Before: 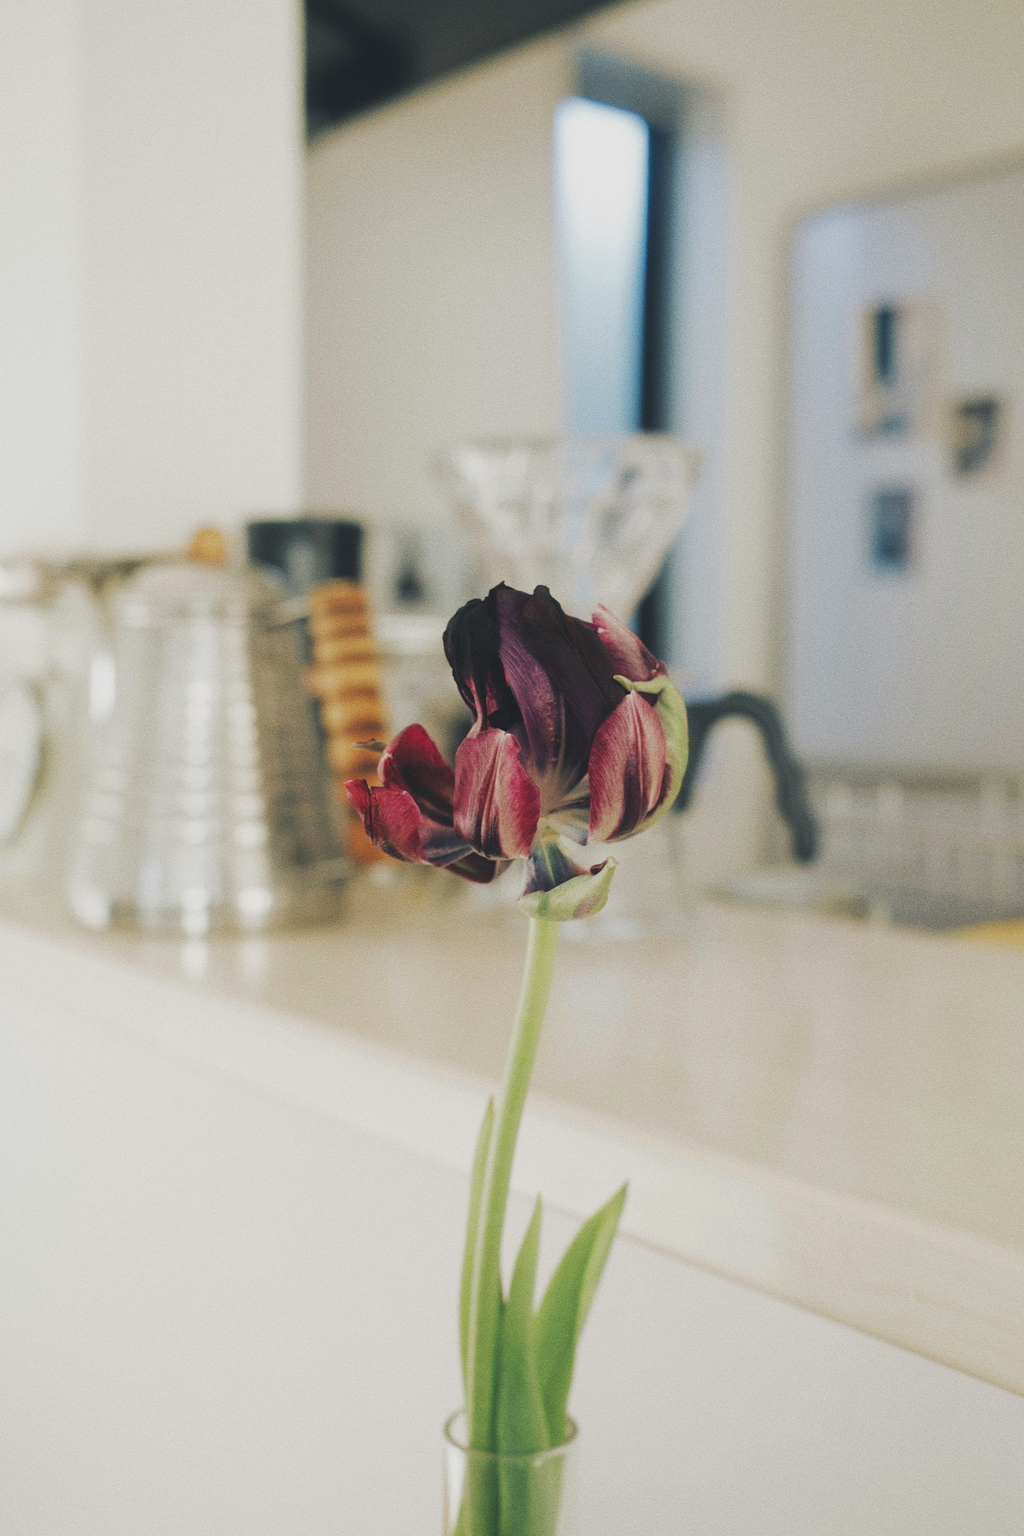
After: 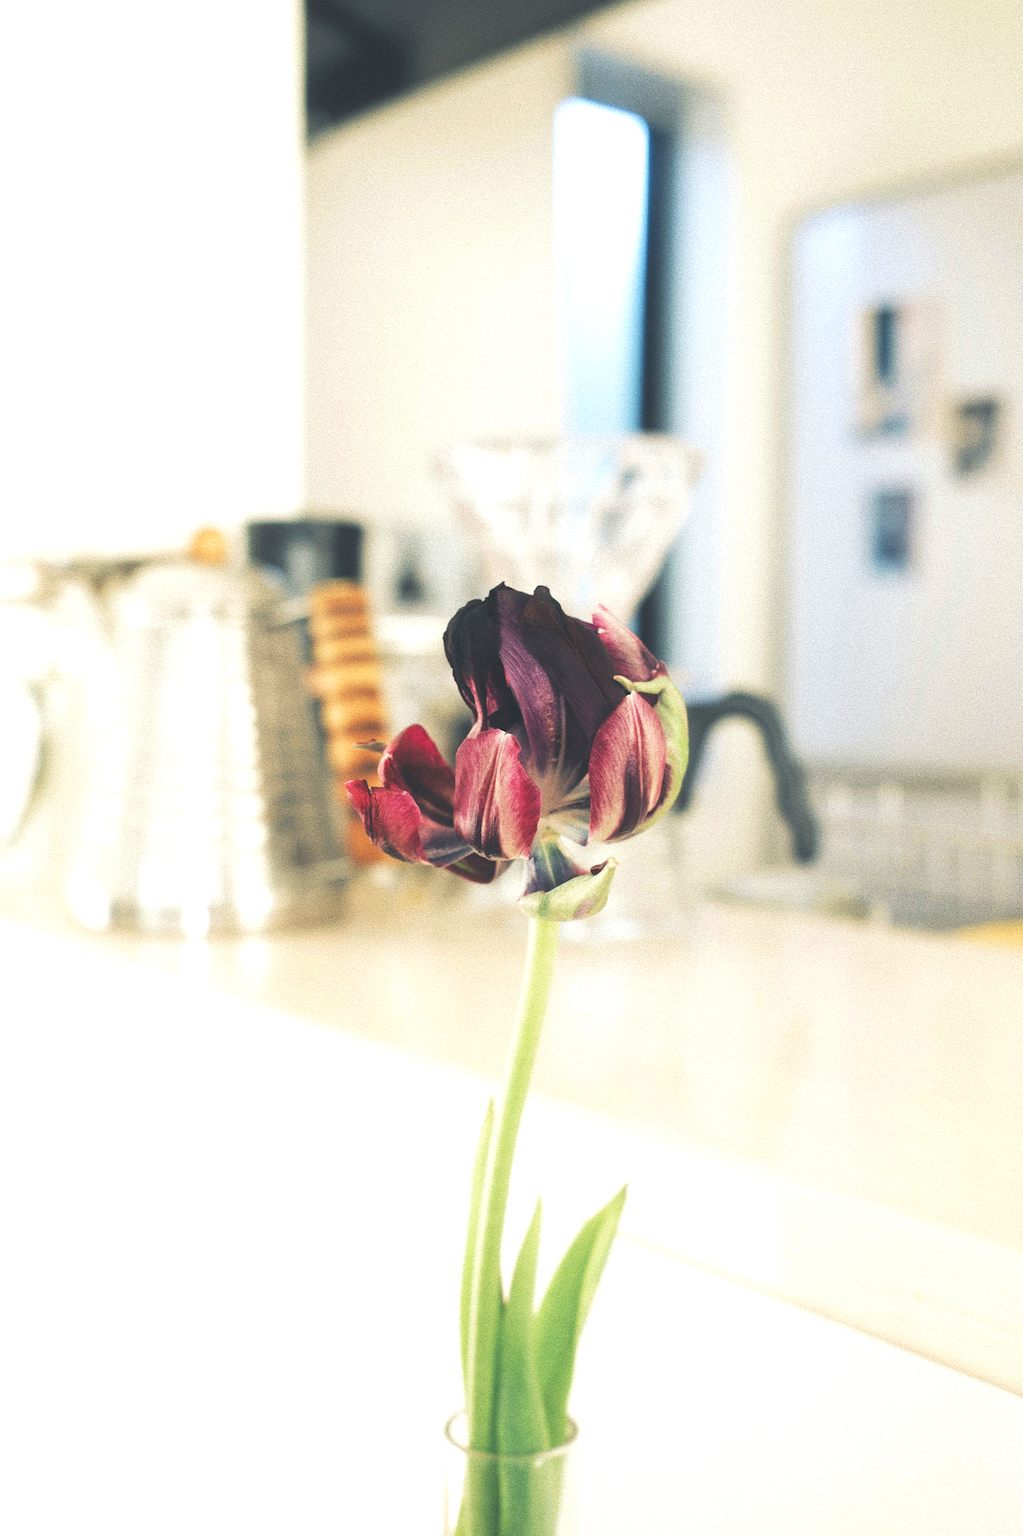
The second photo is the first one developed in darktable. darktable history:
exposure: exposure 0.95 EV, compensate exposure bias true, compensate highlight preservation false
